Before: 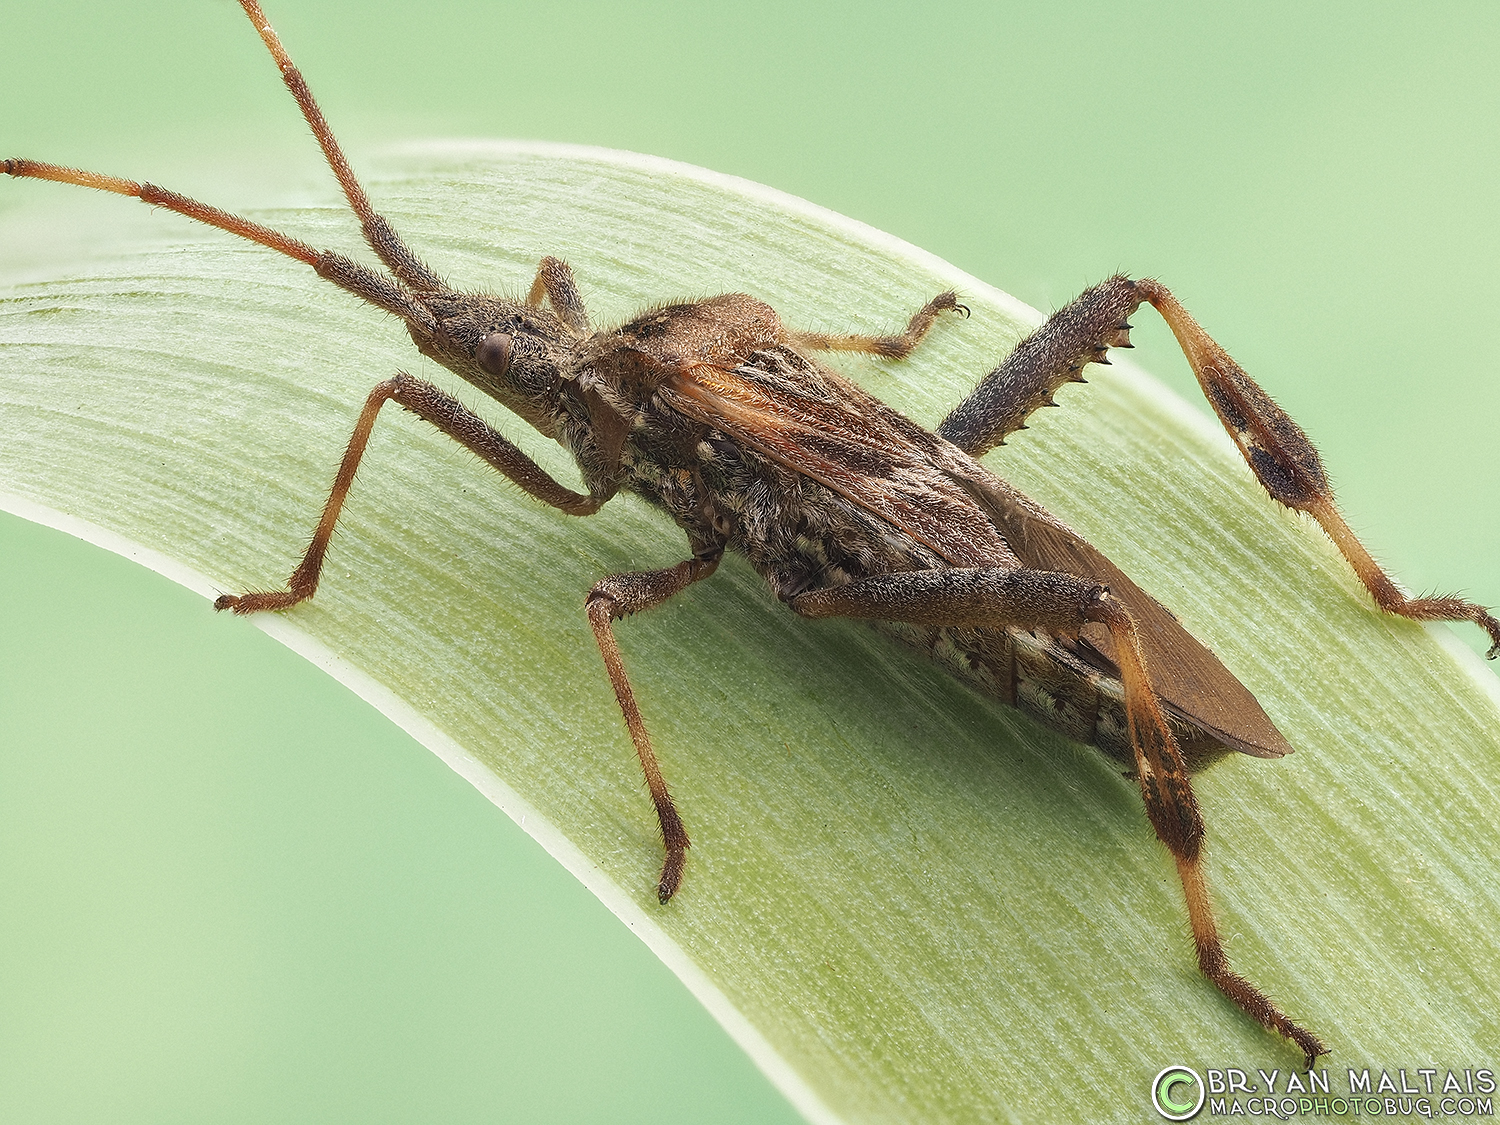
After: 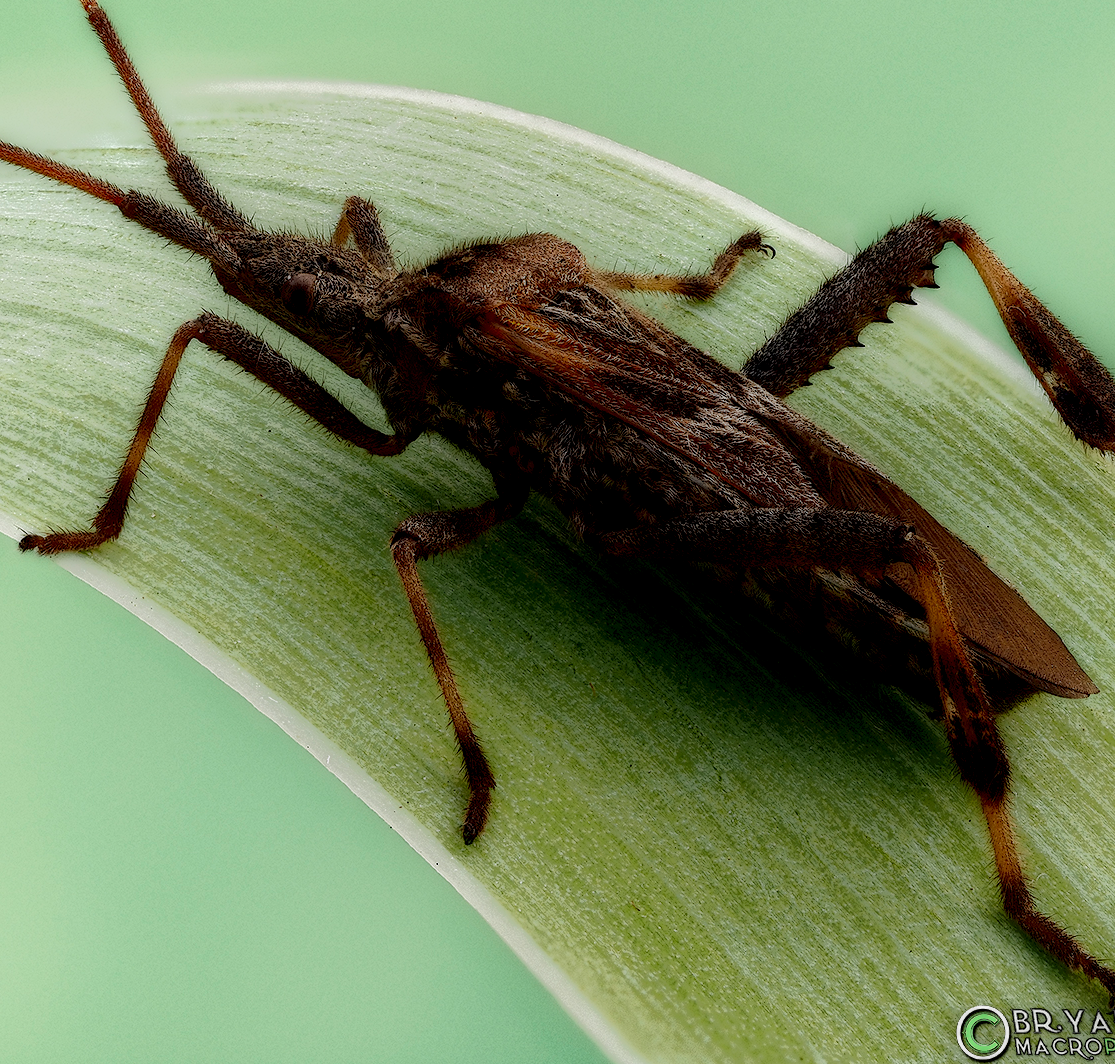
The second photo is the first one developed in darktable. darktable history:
crop and rotate: left 13.117%, top 5.36%, right 12.547%
local contrast: highlights 0%, shadows 218%, detail 164%, midtone range 0.007
